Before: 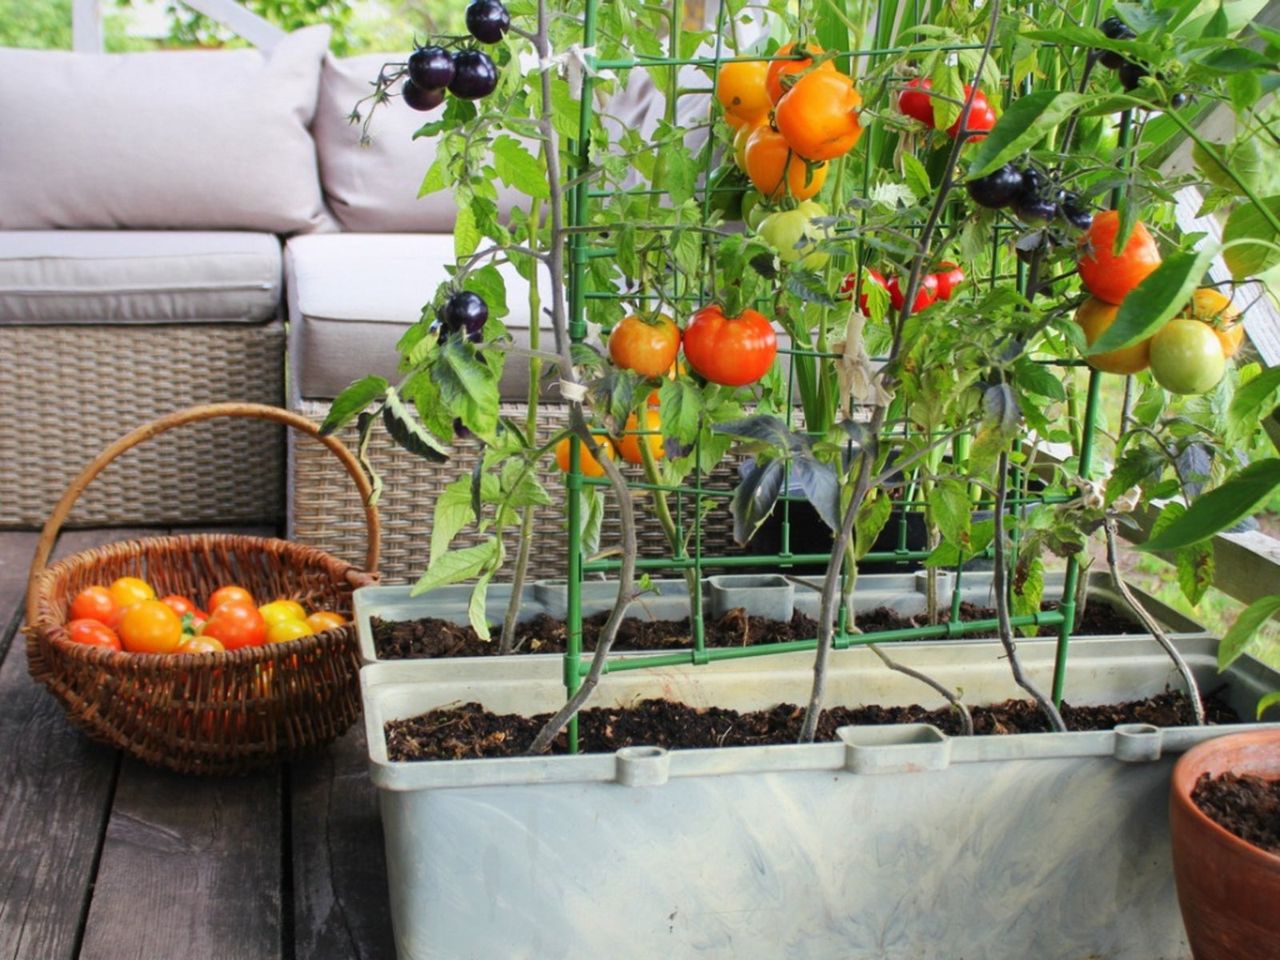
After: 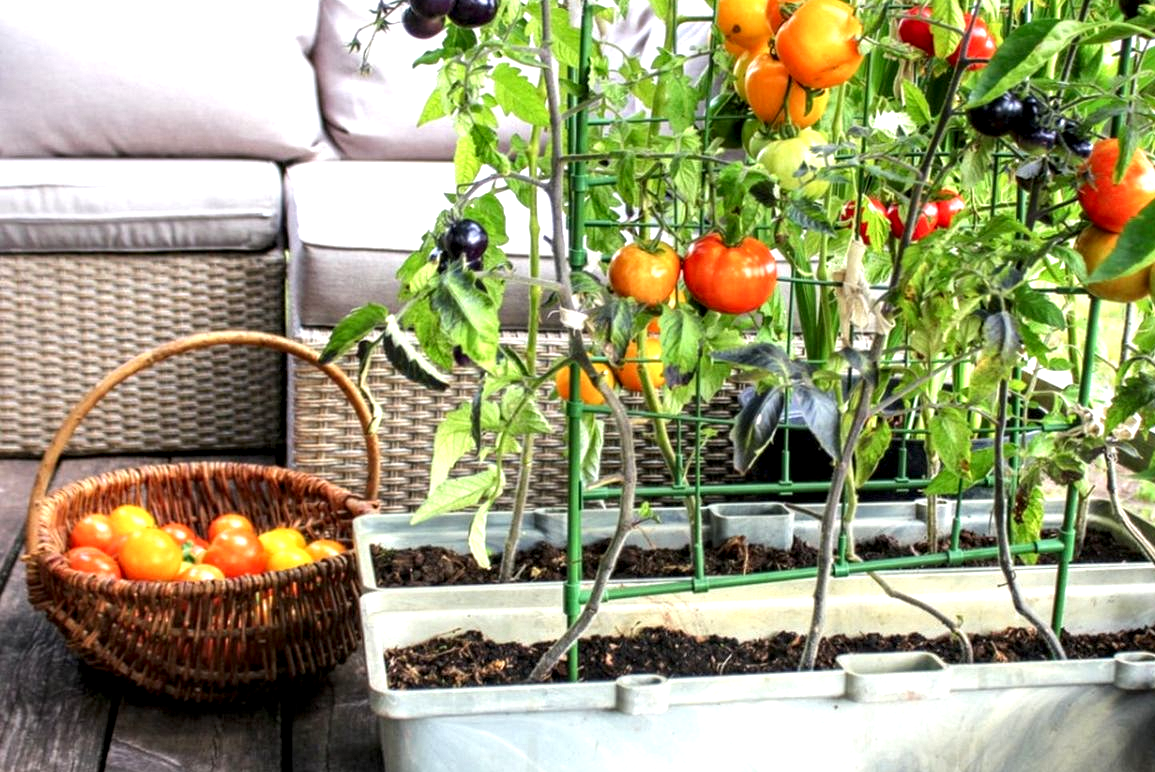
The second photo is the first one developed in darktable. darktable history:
local contrast: highlights 60%, shadows 63%, detail 160%
exposure: exposure 0.668 EV, compensate highlight preservation false
crop: top 7.551%, right 9.738%, bottom 12.005%
